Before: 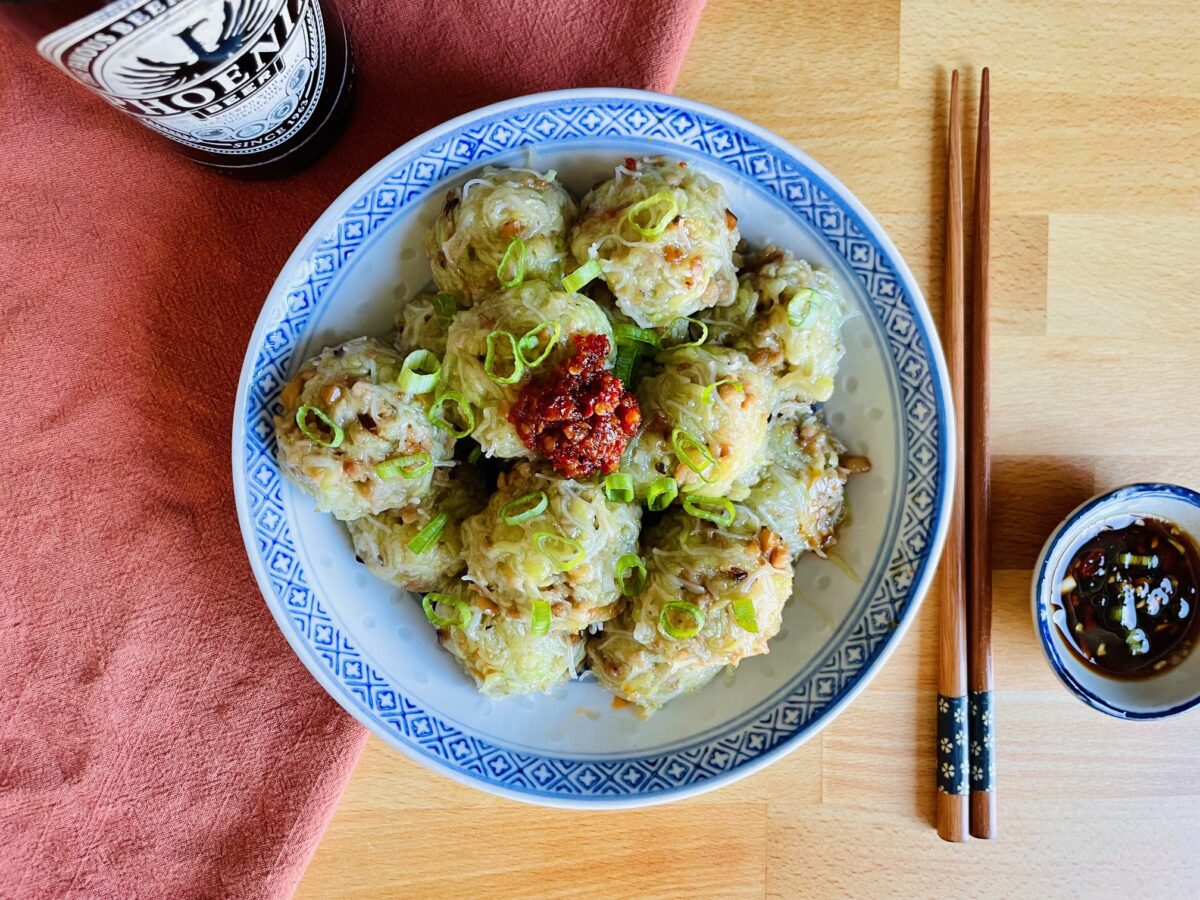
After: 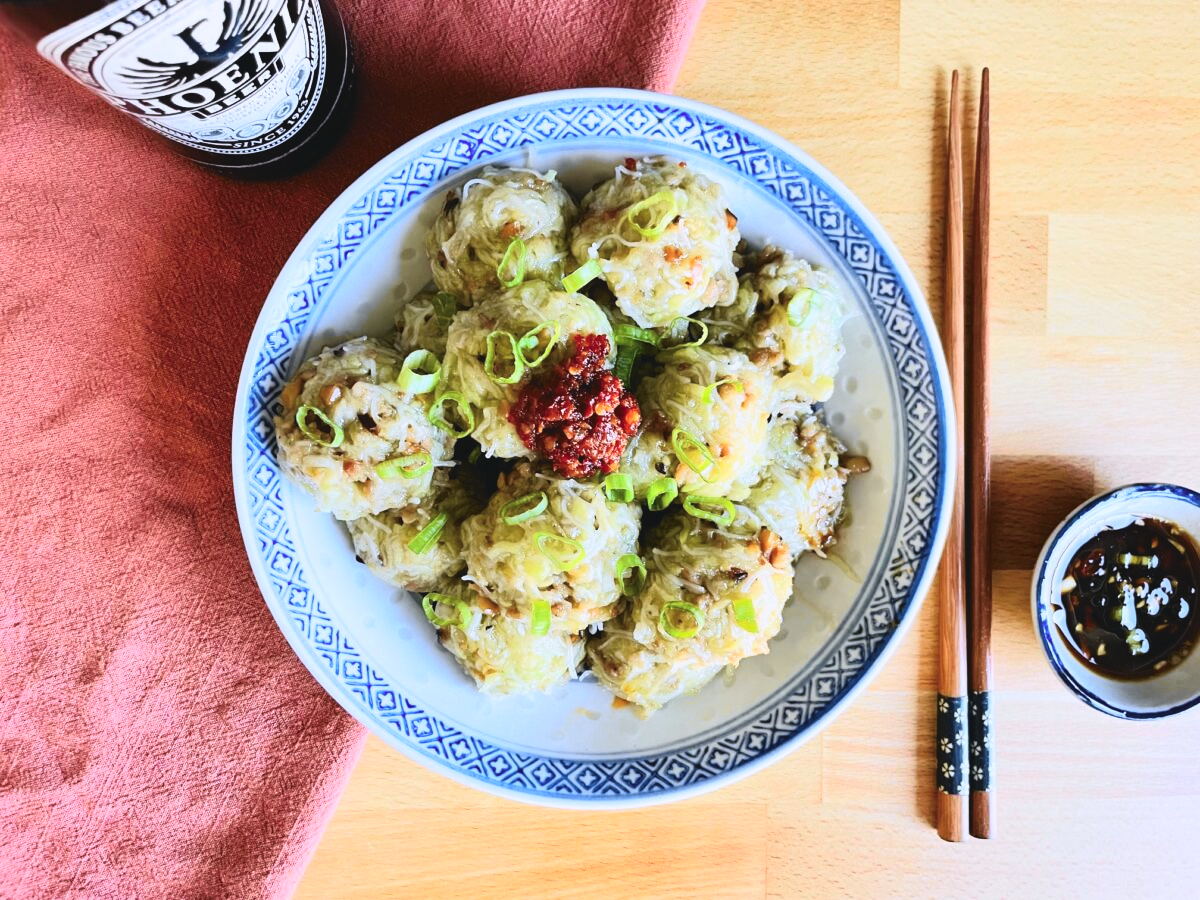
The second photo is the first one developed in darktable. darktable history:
tone curve: curves: ch0 [(0, 0) (0.037, 0.011) (0.135, 0.093) (0.266, 0.281) (0.461, 0.555) (0.581, 0.716) (0.675, 0.793) (0.767, 0.849) (0.91, 0.924) (1, 0.979)]; ch1 [(0, 0) (0.292, 0.278) (0.419, 0.423) (0.493, 0.492) (0.506, 0.5) (0.534, 0.529) (0.562, 0.562) (0.641, 0.663) (0.754, 0.76) (1, 1)]; ch2 [(0, 0) (0.294, 0.3) (0.361, 0.372) (0.429, 0.445) (0.478, 0.486) (0.502, 0.498) (0.518, 0.522) (0.531, 0.549) (0.561, 0.579) (0.64, 0.645) (0.7, 0.7) (0.861, 0.808) (1, 0.951)], color space Lab, independent channels, preserve colors none
exposure: black level correction -0.015, compensate highlight preservation false
base curve: curves: ch0 [(0, 0) (0.257, 0.25) (0.482, 0.586) (0.757, 0.871) (1, 1)]
white balance: red 1.004, blue 1.096
